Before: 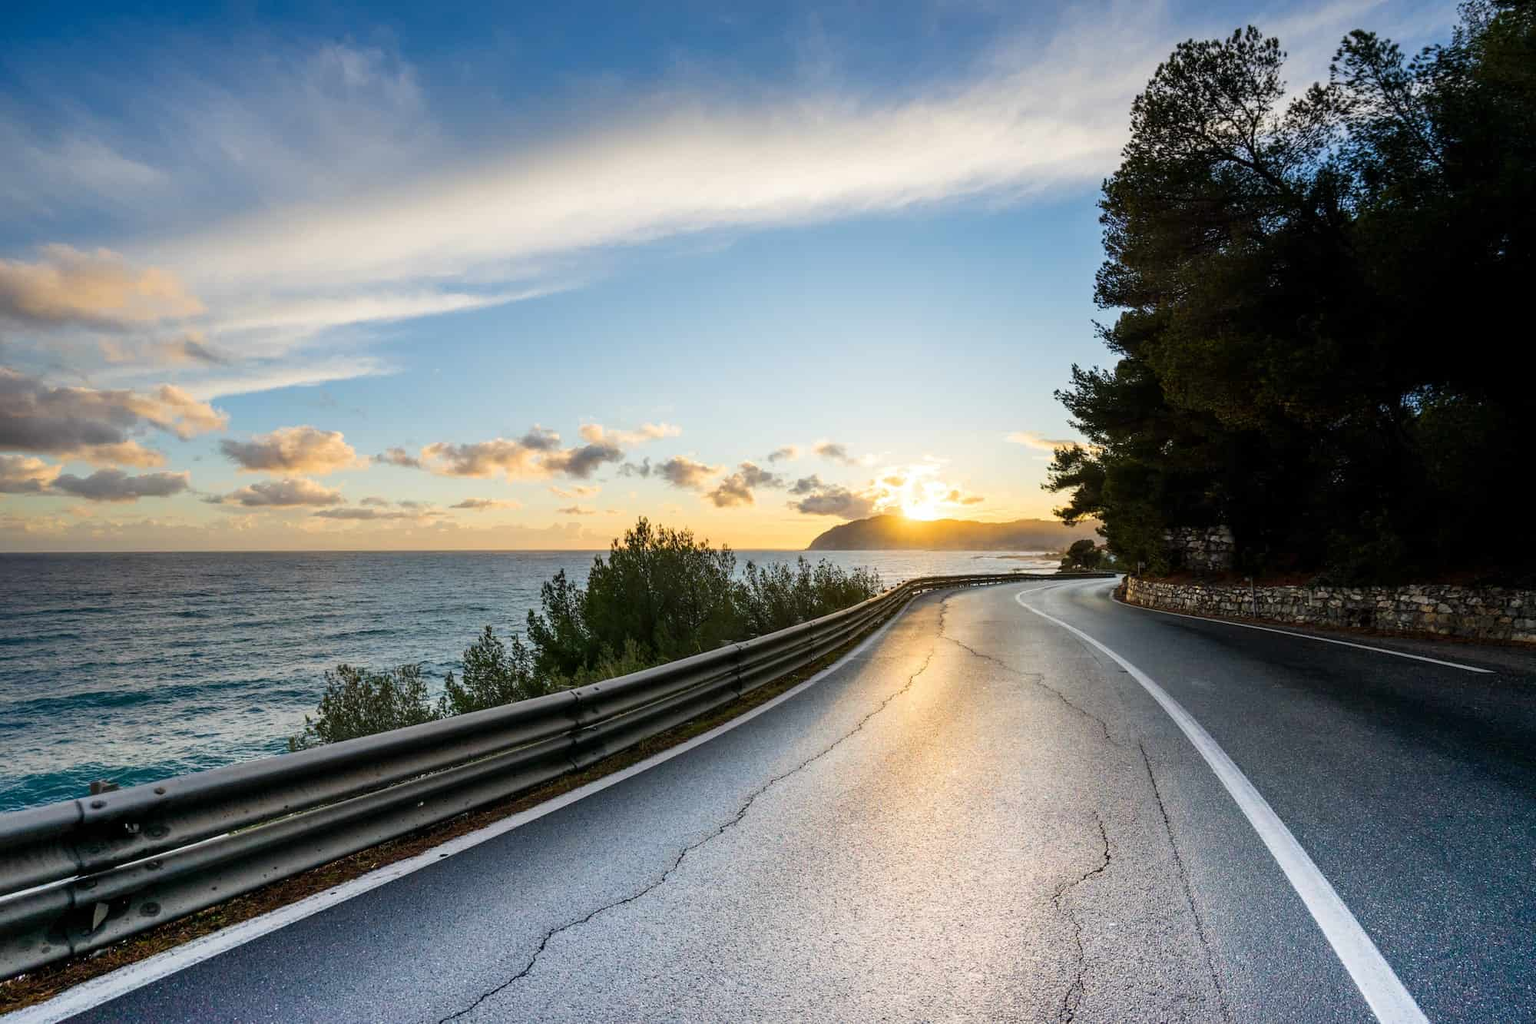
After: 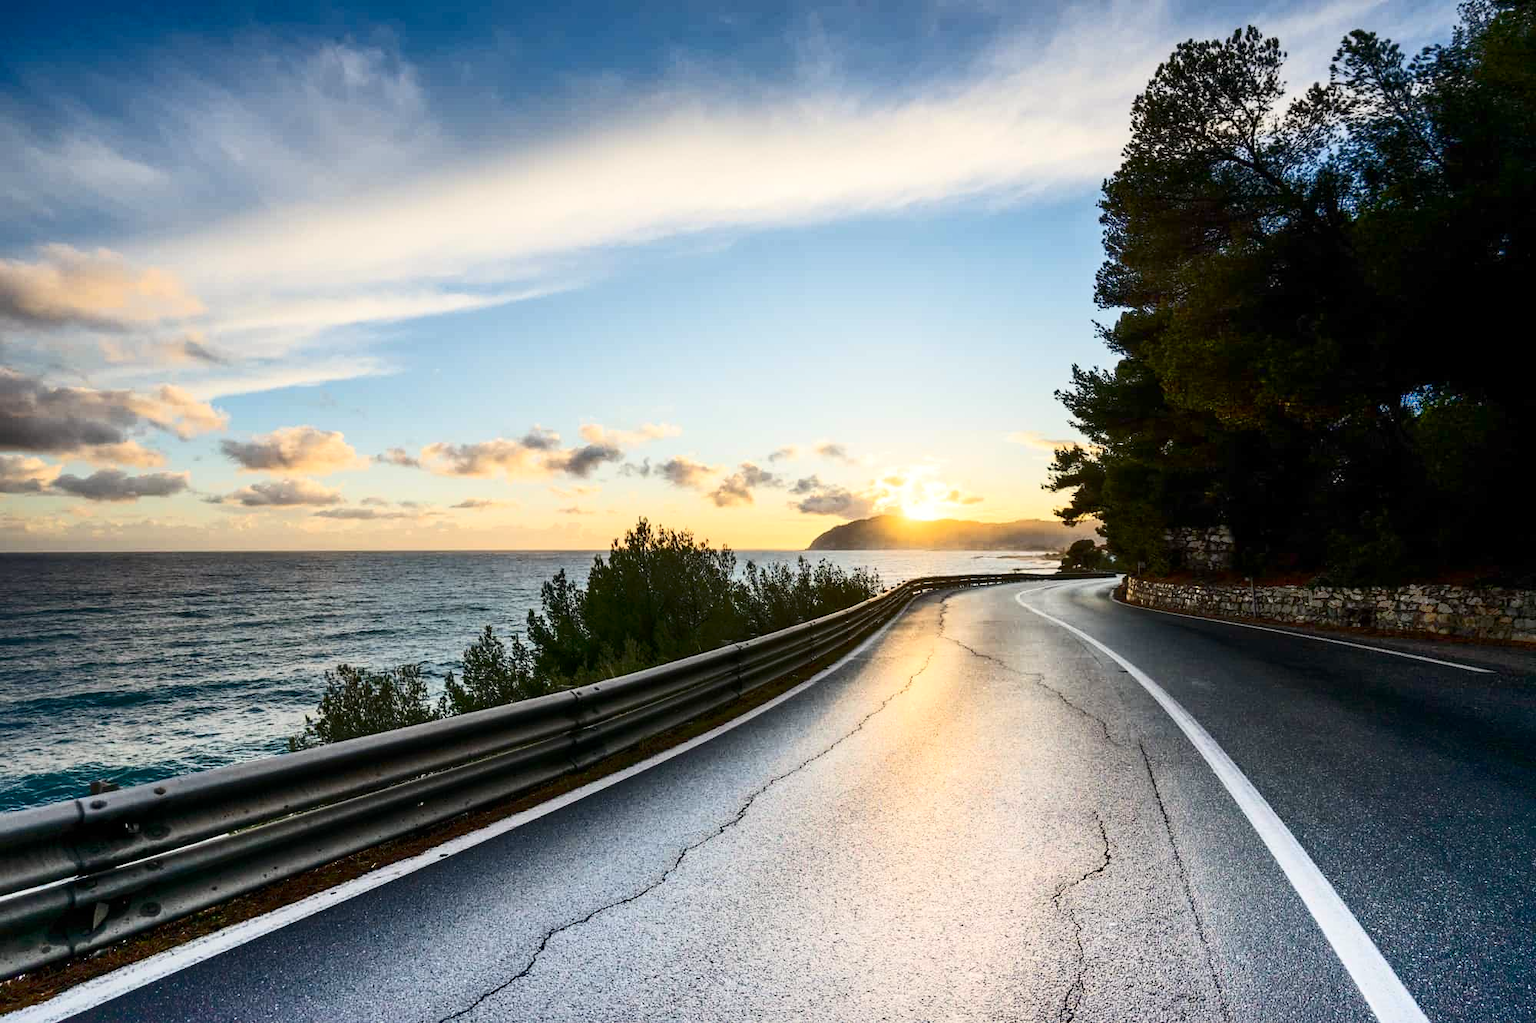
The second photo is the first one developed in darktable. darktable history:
contrast brightness saturation: contrast 0.28
shadows and highlights: shadows 62.66, white point adjustment 0.37, highlights -34.44, compress 83.82%
white balance: red 1.009, blue 0.985
